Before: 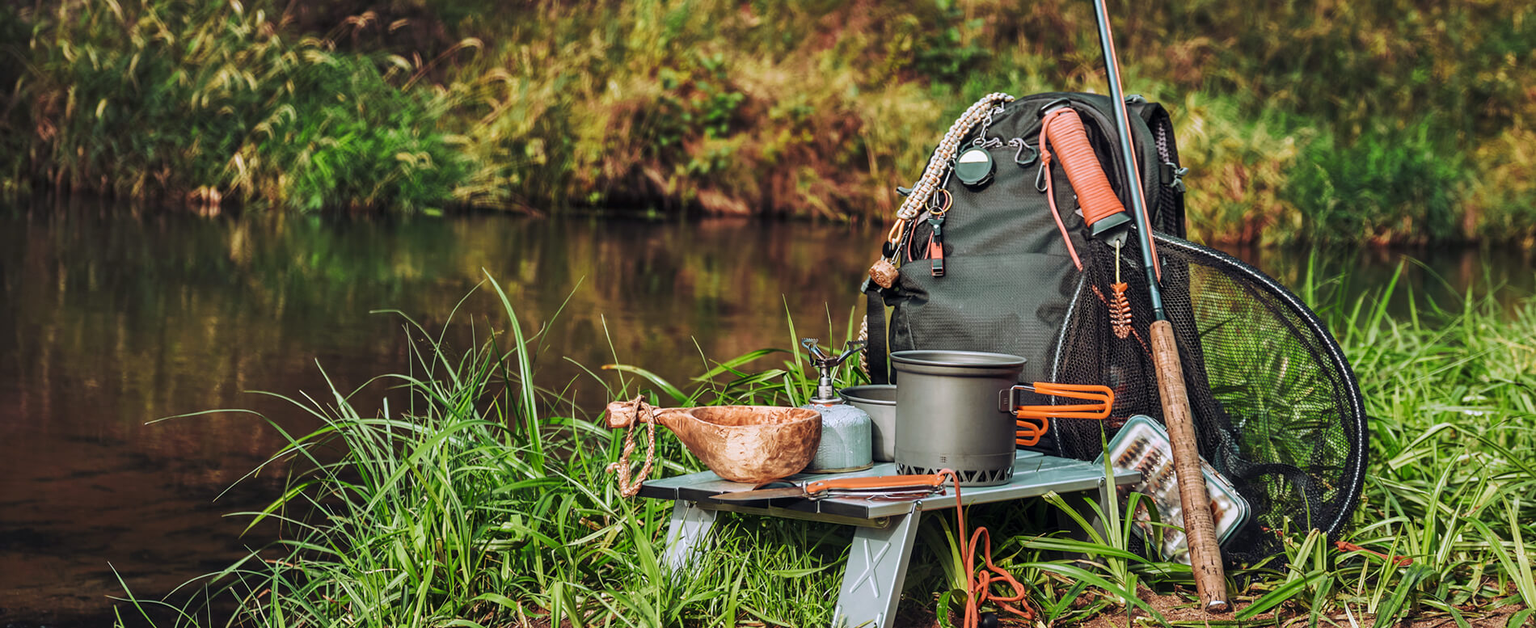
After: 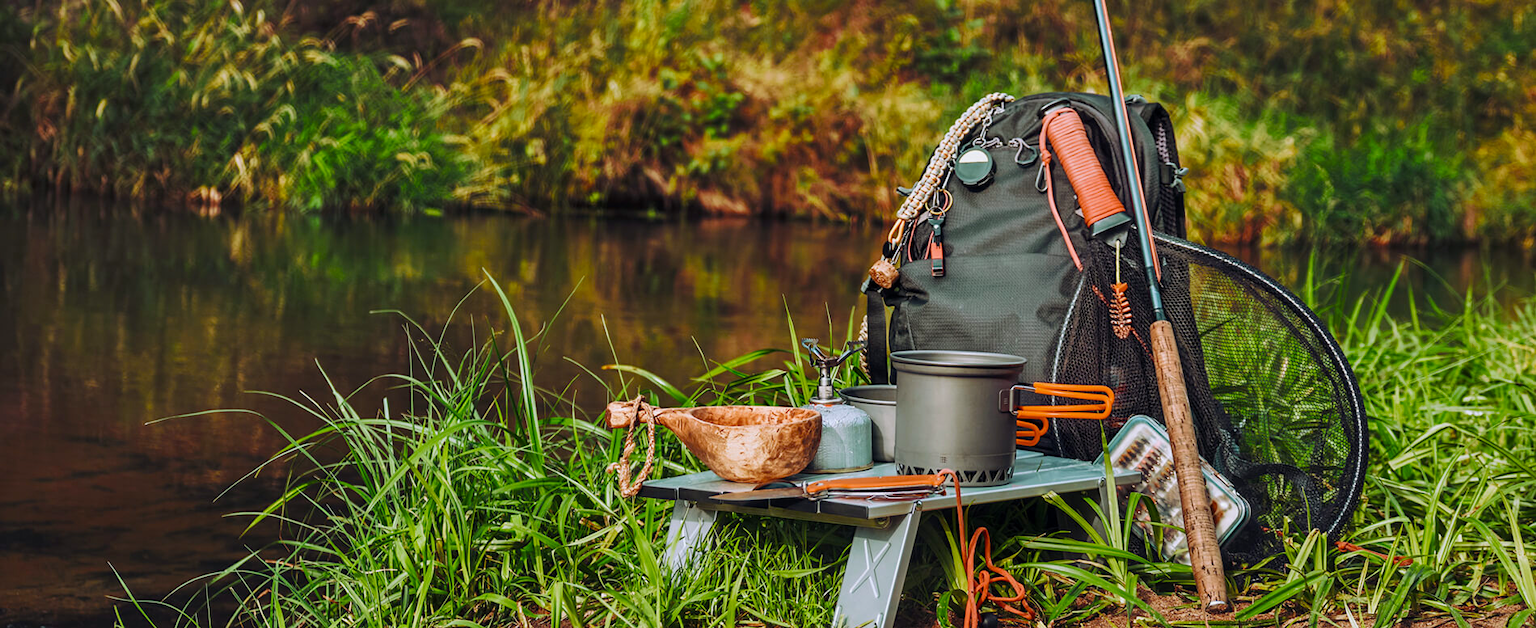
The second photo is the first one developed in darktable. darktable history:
exposure: exposure -0.072 EV, compensate highlight preservation false
color balance rgb: linear chroma grading › shadows -8%, linear chroma grading › global chroma 10%, perceptual saturation grading › global saturation 2%, perceptual saturation grading › highlights -2%, perceptual saturation grading › mid-tones 4%, perceptual saturation grading › shadows 8%, perceptual brilliance grading › global brilliance 2%, perceptual brilliance grading › highlights -4%, global vibrance 16%, saturation formula JzAzBz (2021)
